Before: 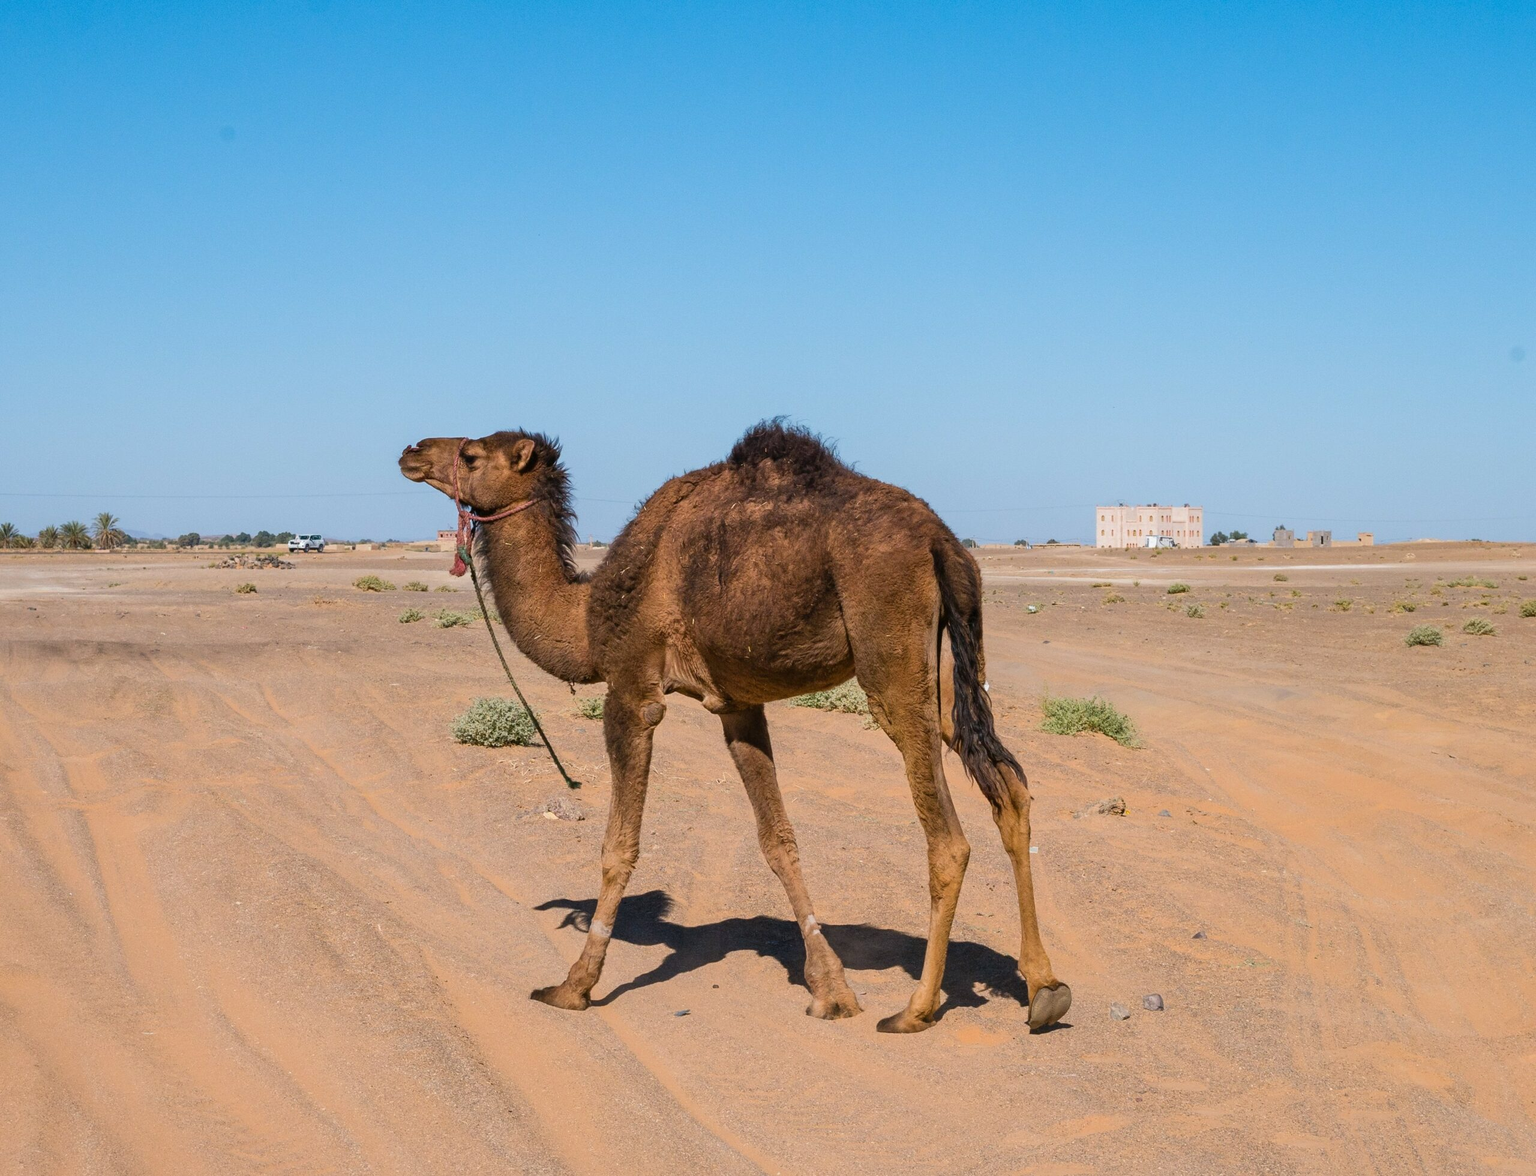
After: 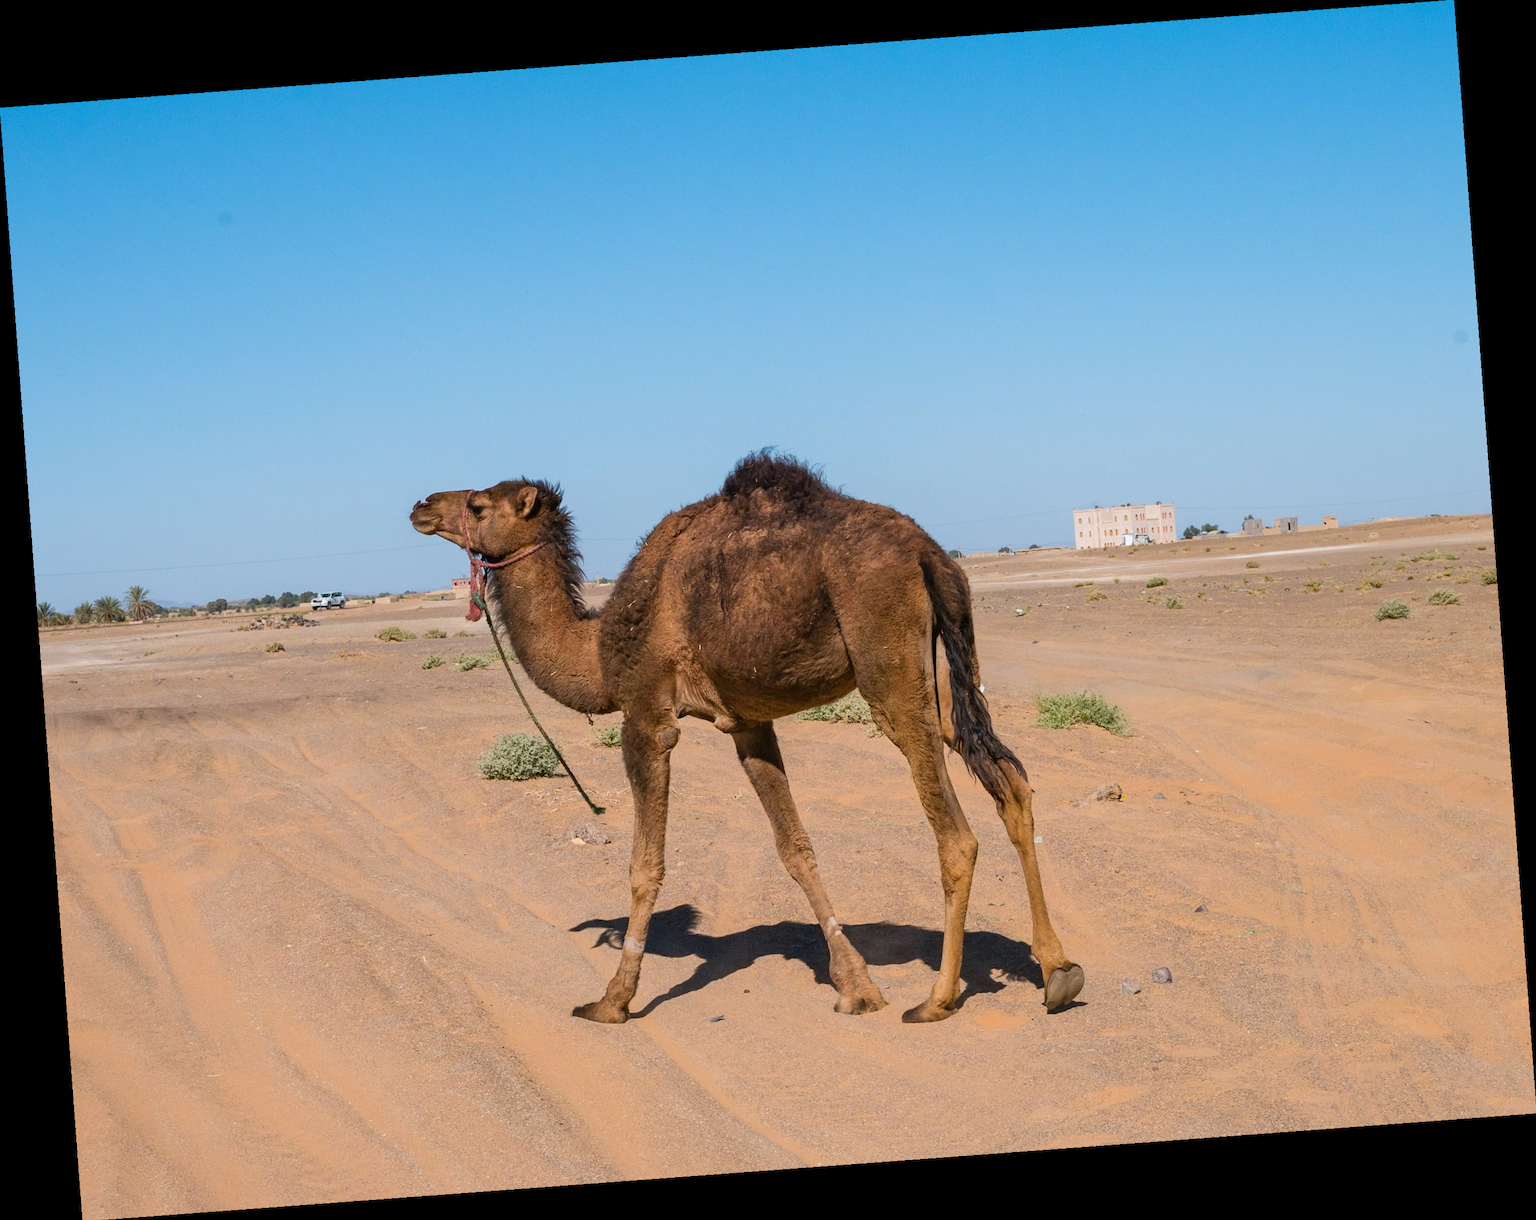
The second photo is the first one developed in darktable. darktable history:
rotate and perspective: rotation -4.25°, automatic cropping off
